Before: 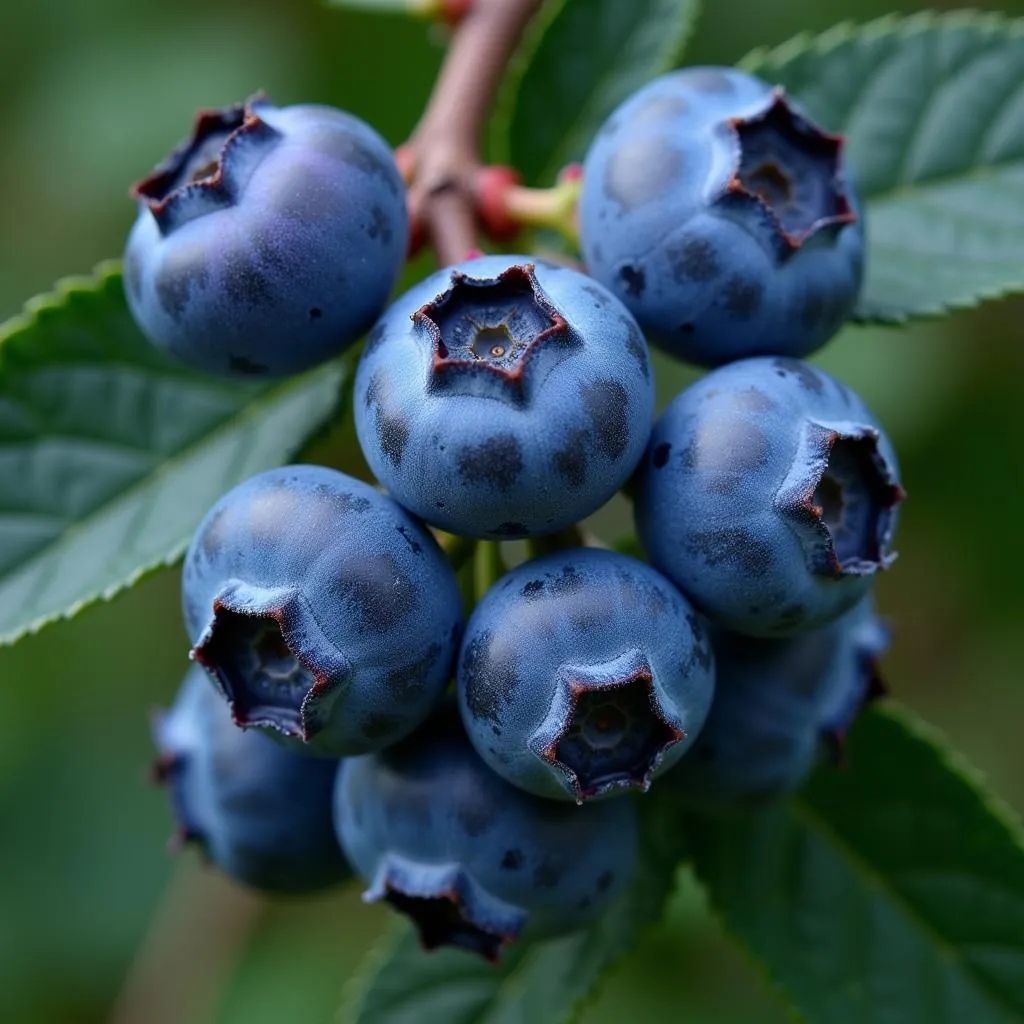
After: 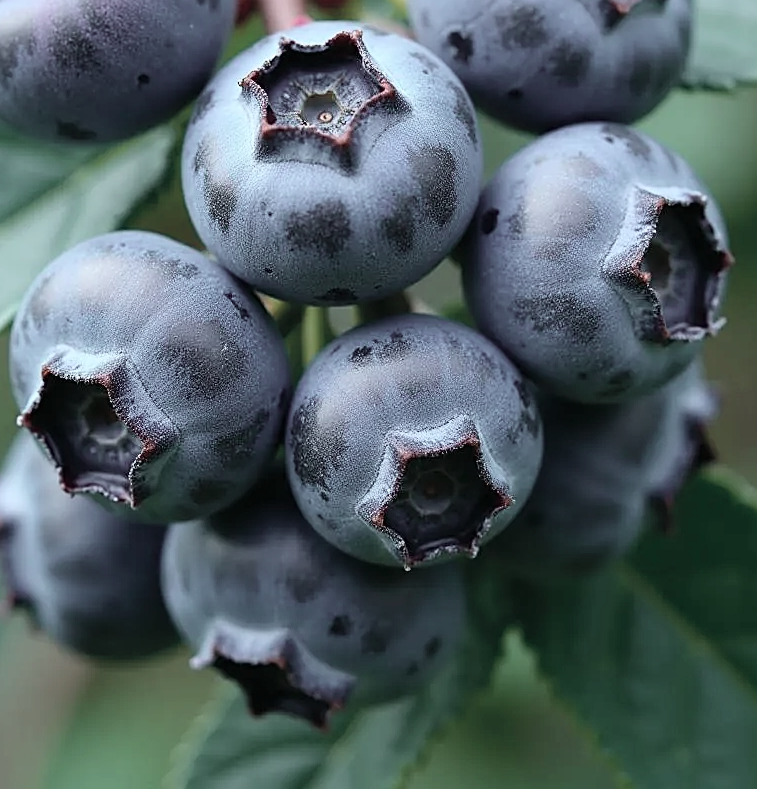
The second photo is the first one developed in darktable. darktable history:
tone curve: curves: ch0 [(0, 0.01) (0.037, 0.032) (0.131, 0.108) (0.275, 0.258) (0.483, 0.512) (0.61, 0.661) (0.696, 0.76) (0.792, 0.867) (0.911, 0.955) (0.997, 0.995)]; ch1 [(0, 0) (0.308, 0.268) (0.425, 0.383) (0.503, 0.502) (0.529, 0.543) (0.706, 0.754) (0.869, 0.907) (1, 1)]; ch2 [(0, 0) (0.228, 0.196) (0.336, 0.315) (0.399, 0.403) (0.485, 0.487) (0.502, 0.502) (0.525, 0.523) (0.545, 0.552) (0.587, 0.61) (0.636, 0.654) (0.711, 0.729) (0.855, 0.87) (0.998, 0.977)], color space Lab, independent channels, preserve colors none
contrast brightness saturation: brightness 0.18, saturation -0.5
crop: left 16.871%, top 22.857%, right 9.116%
sharpen: on, module defaults
